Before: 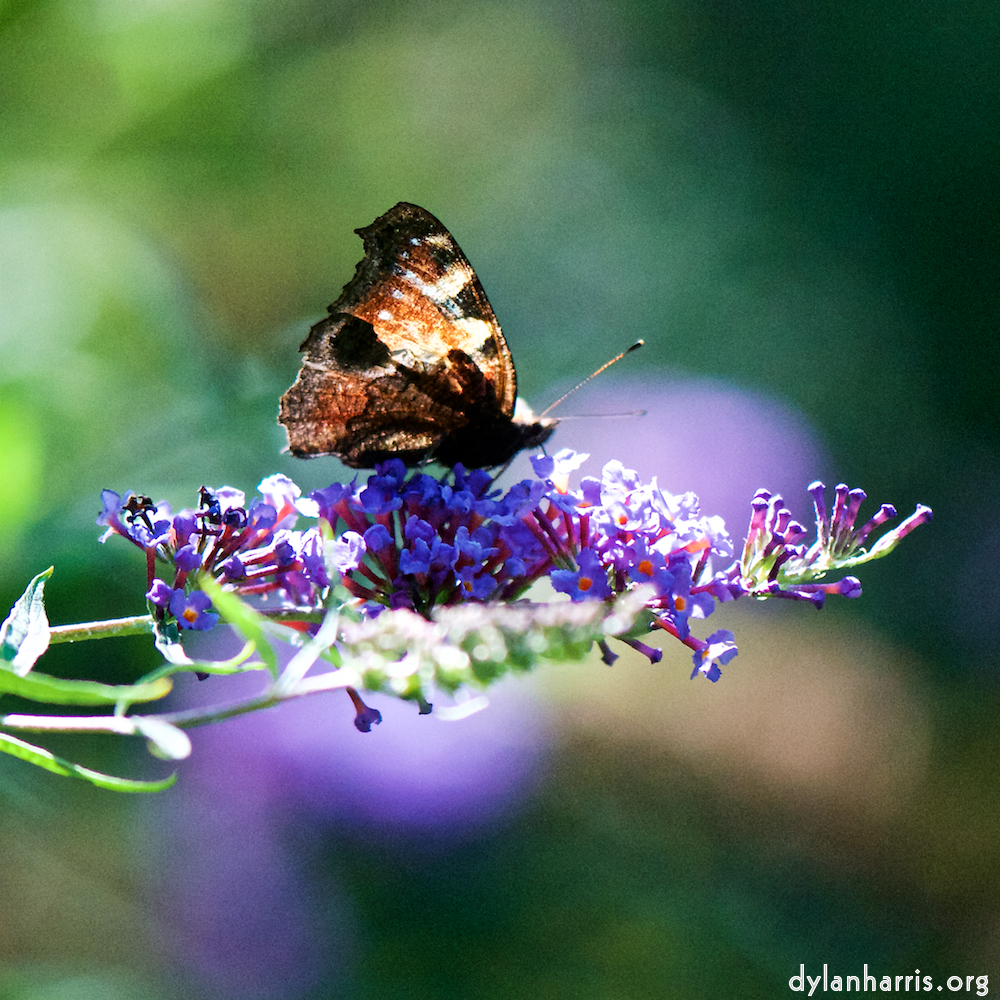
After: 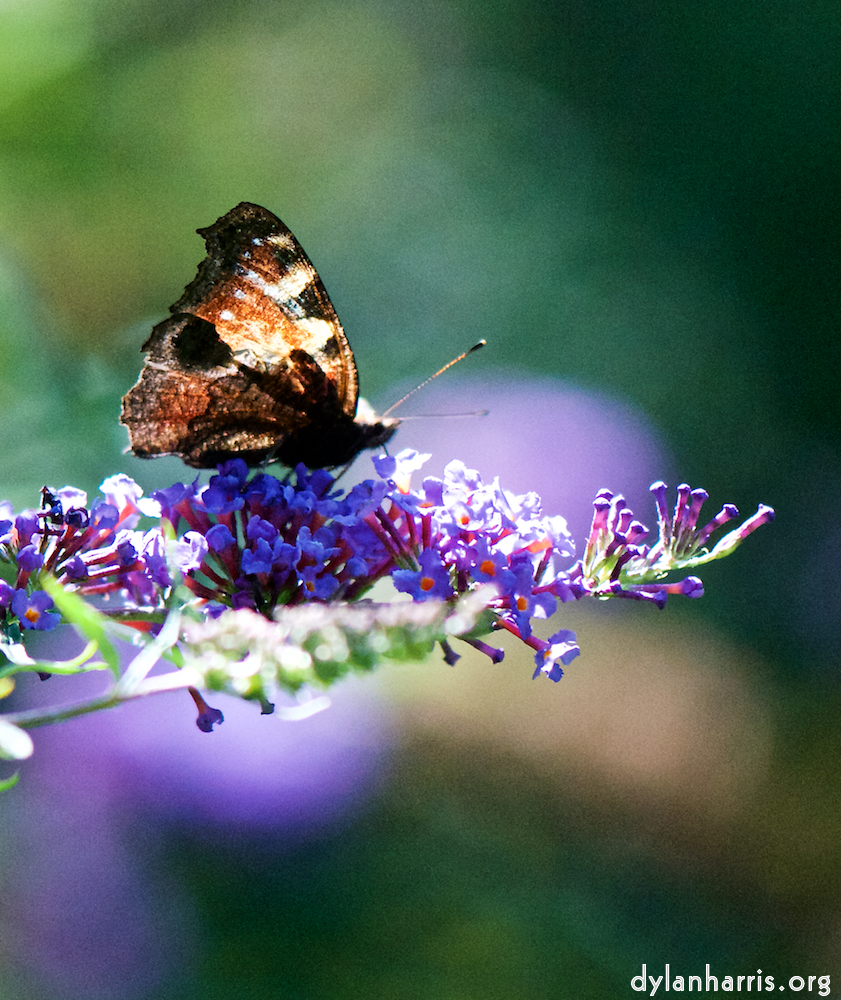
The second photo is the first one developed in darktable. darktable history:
crop: left 15.85%
